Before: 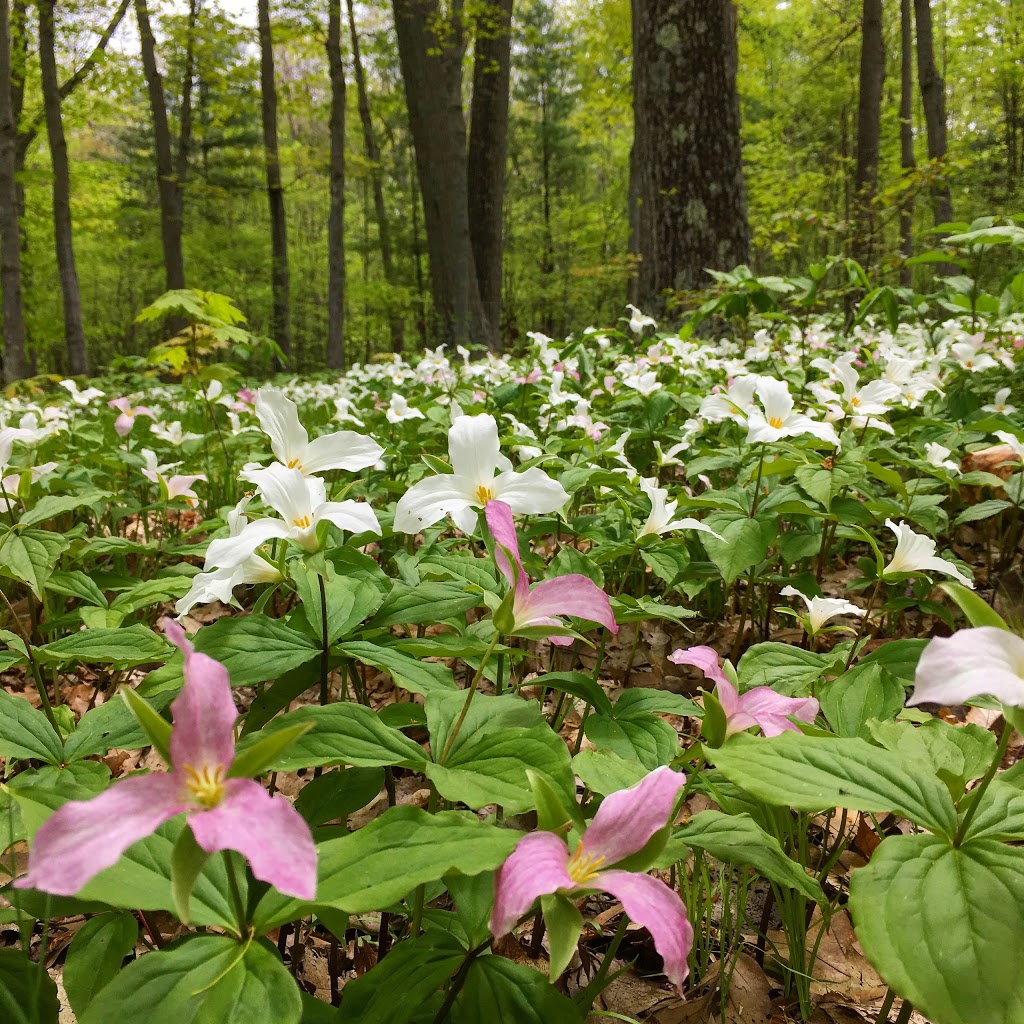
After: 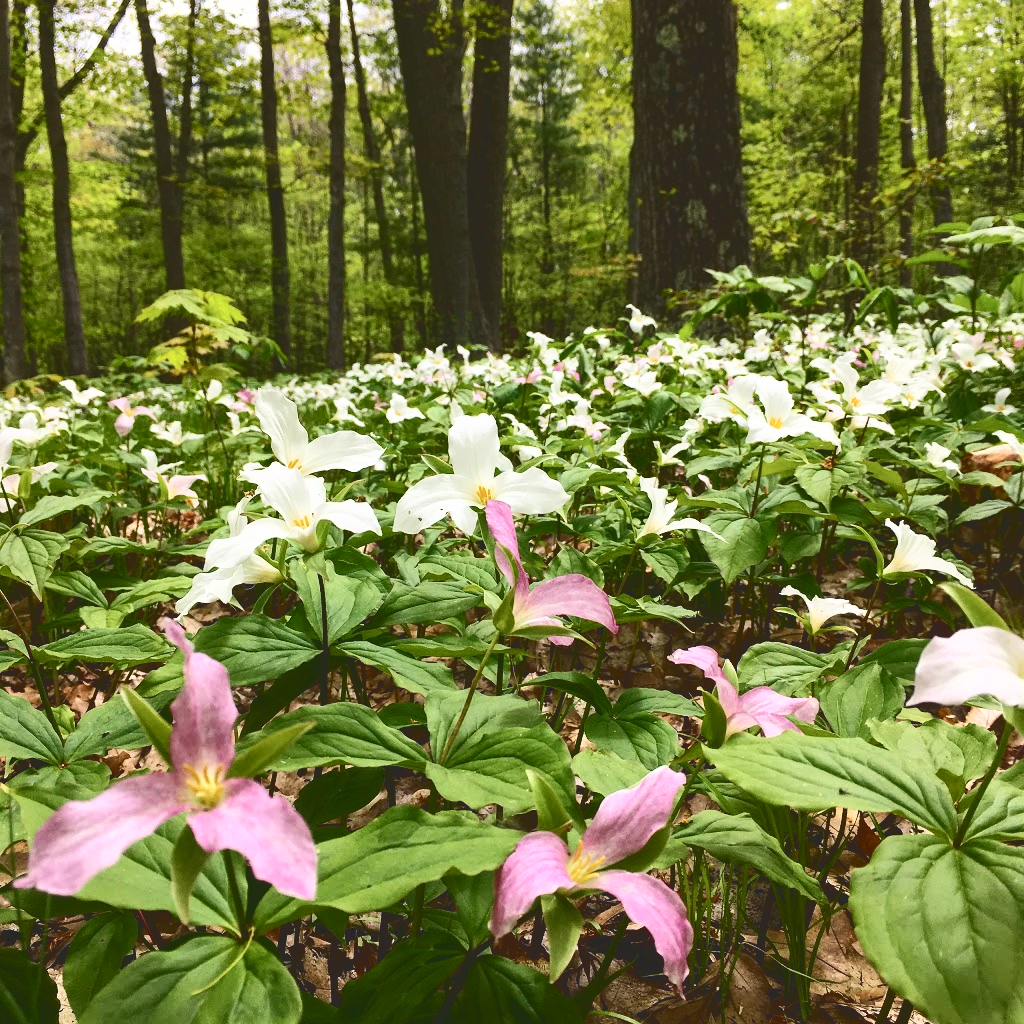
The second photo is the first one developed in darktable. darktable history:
tone curve: curves: ch0 [(0, 0) (0.003, 0.156) (0.011, 0.156) (0.025, 0.161) (0.044, 0.161) (0.069, 0.161) (0.1, 0.166) (0.136, 0.168) (0.177, 0.179) (0.224, 0.202) (0.277, 0.241) (0.335, 0.296) (0.399, 0.378) (0.468, 0.484) (0.543, 0.604) (0.623, 0.728) (0.709, 0.822) (0.801, 0.918) (0.898, 0.98) (1, 1)], color space Lab, independent channels, preserve colors none
